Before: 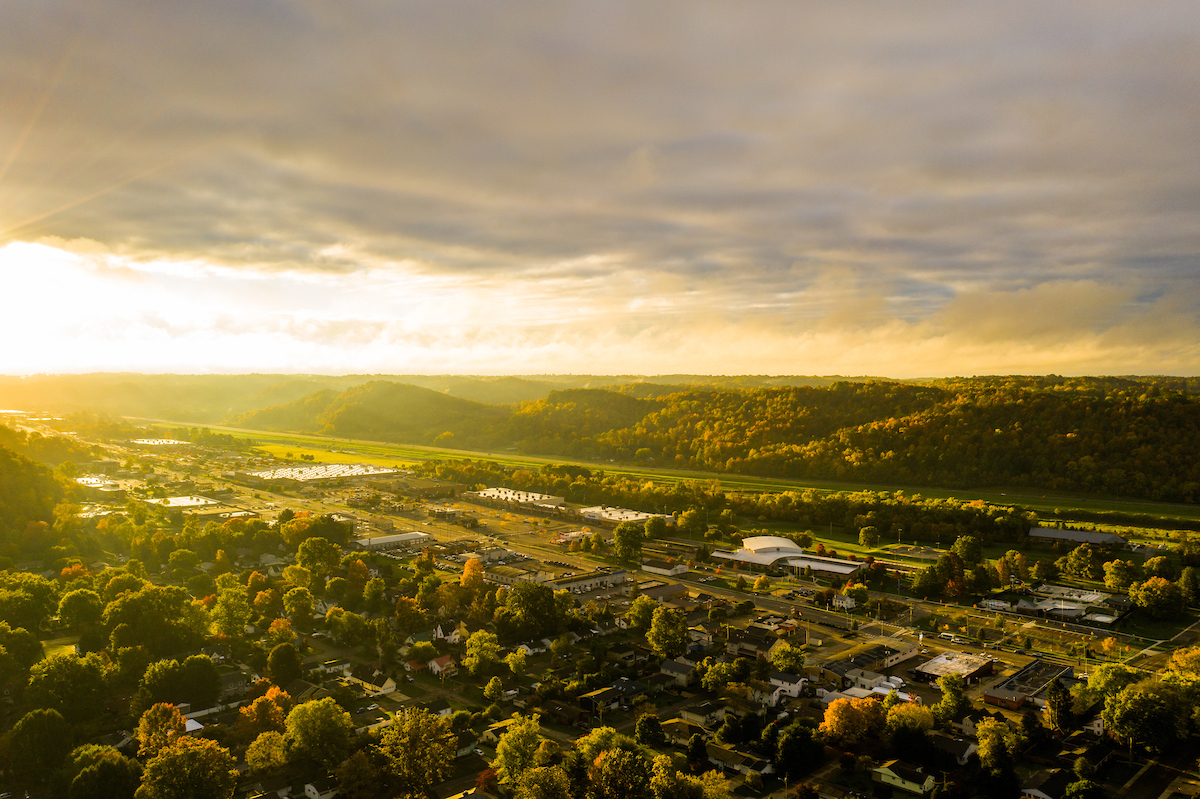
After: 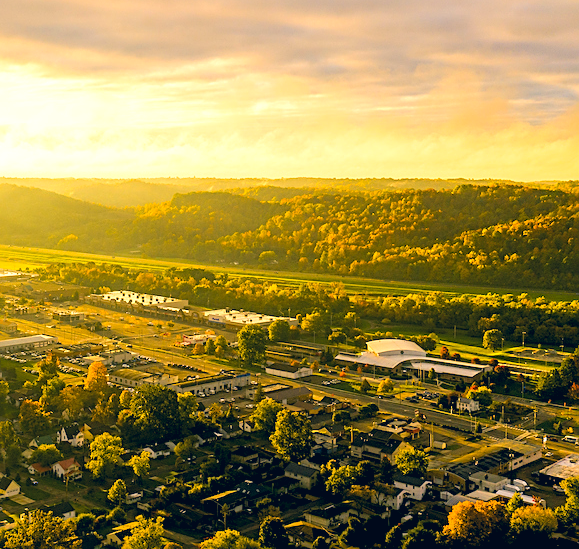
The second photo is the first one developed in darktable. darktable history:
crop: left 31.379%, top 24.658%, right 20.326%, bottom 6.628%
color correction: highlights a* 10.32, highlights b* 14.66, shadows a* -9.59, shadows b* -15.02
sharpen: on, module defaults
exposure: exposure 0.078 EV, compensate highlight preservation false
graduated density: rotation -180°, offset 24.95
levels: black 3.83%, white 90.64%, levels [0.044, 0.416, 0.908]
